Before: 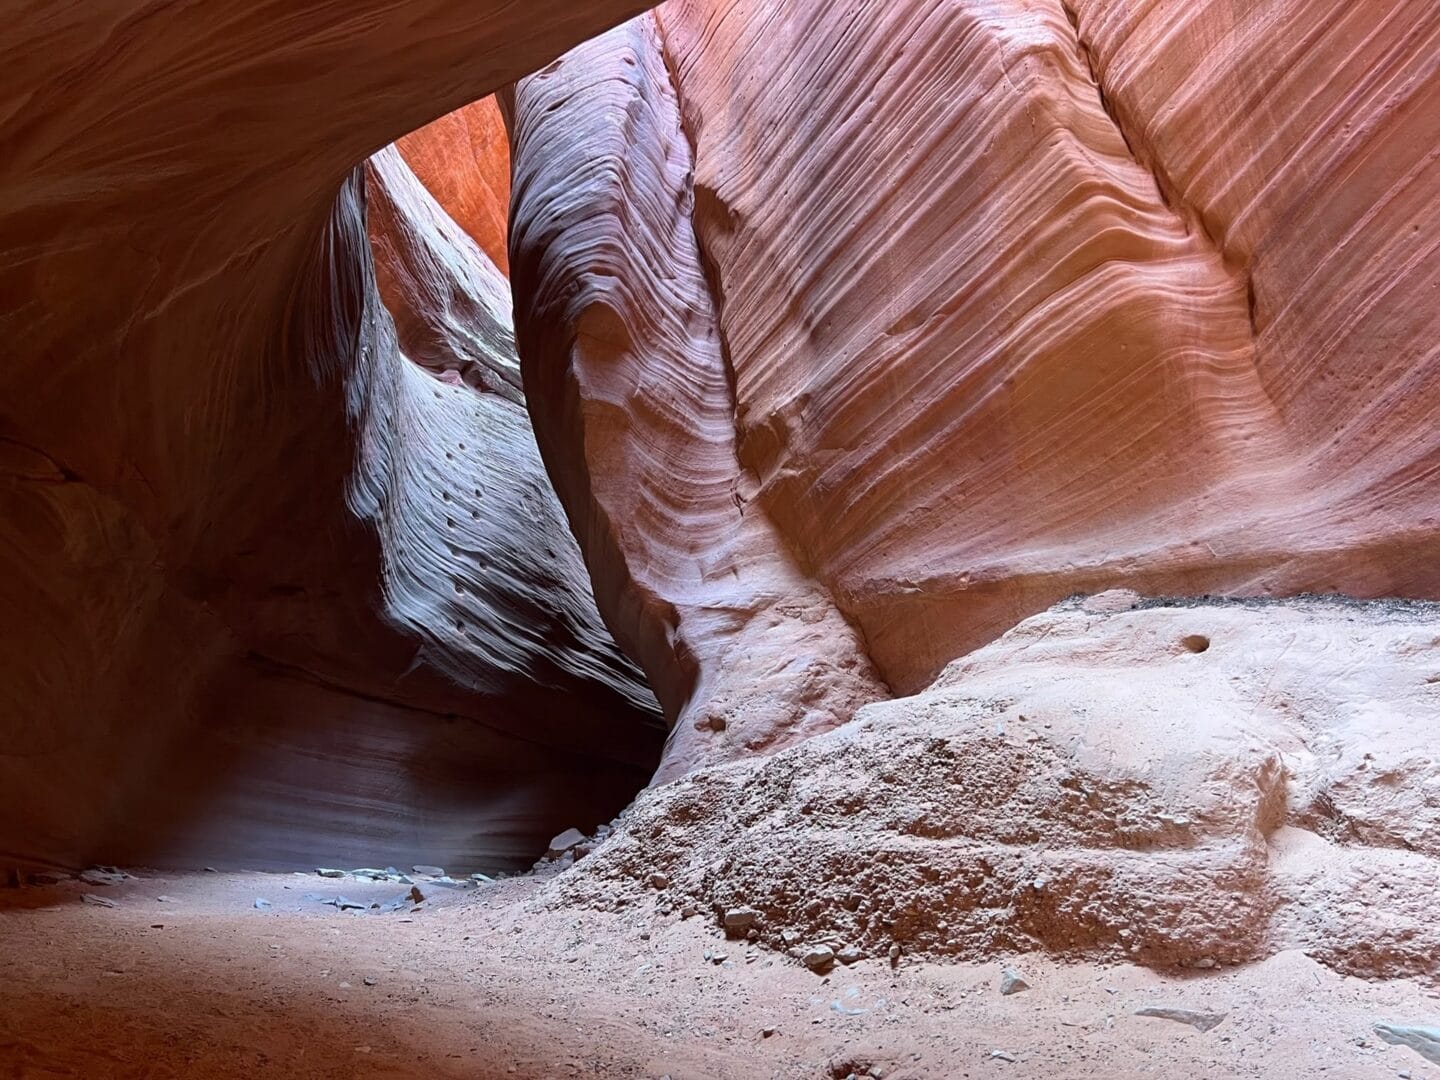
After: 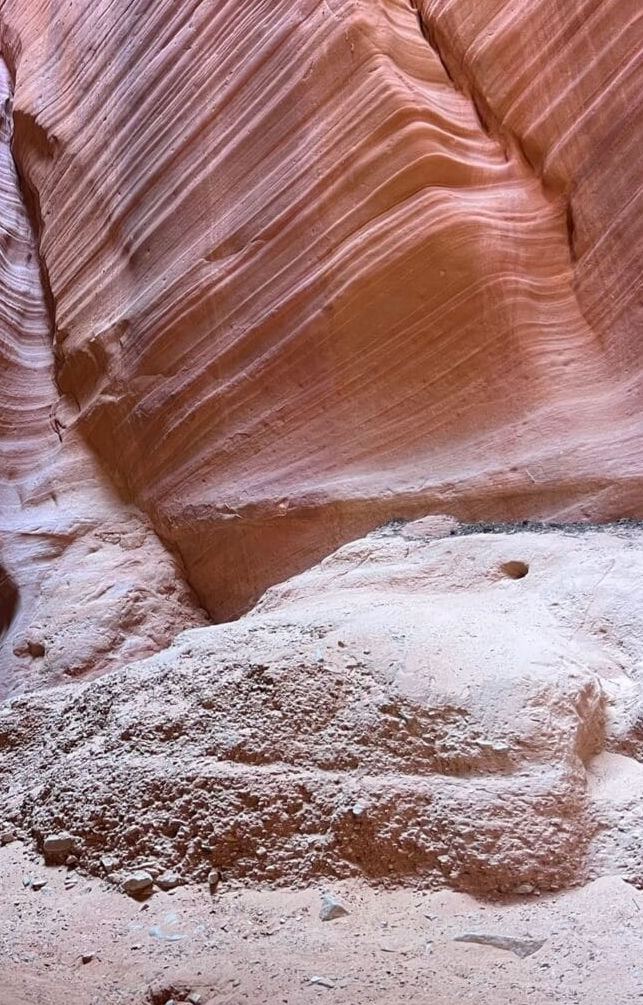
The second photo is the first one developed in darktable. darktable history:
crop: left 47.316%, top 6.928%, right 8.022%
